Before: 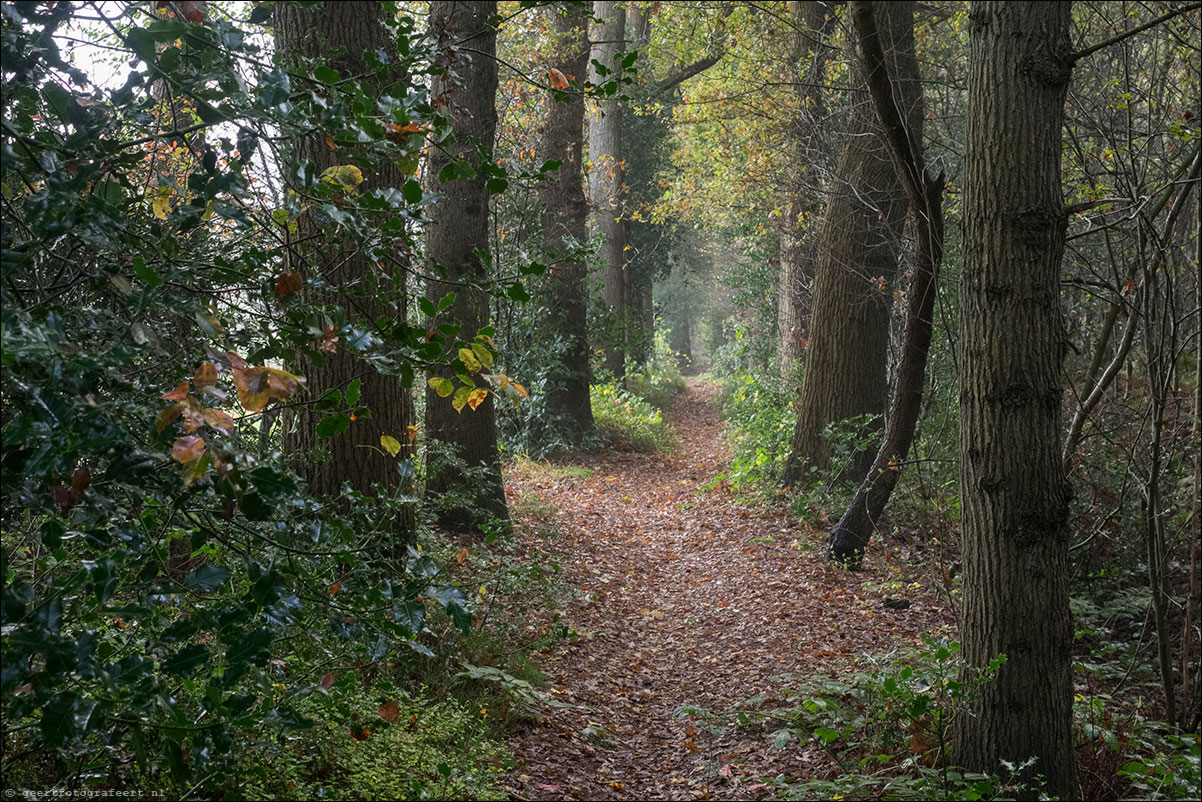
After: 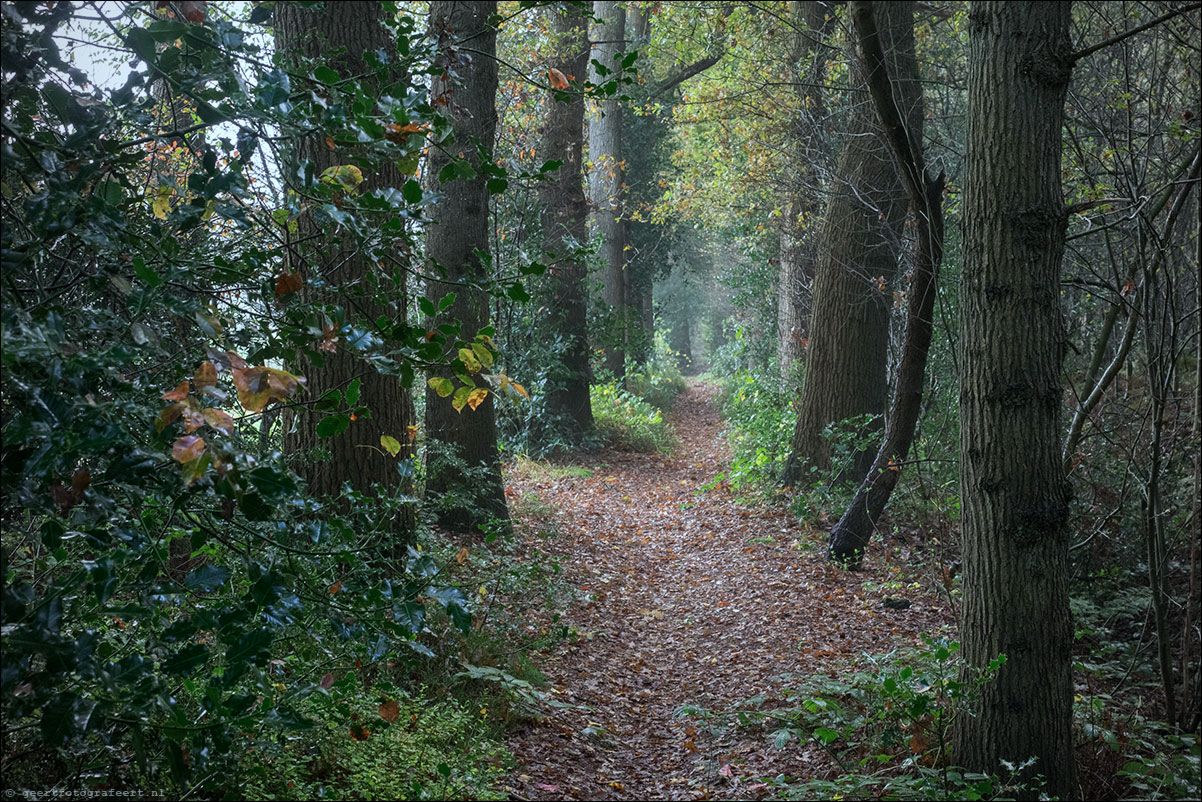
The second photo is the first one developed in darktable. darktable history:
color calibration: illuminant F (fluorescent), F source F9 (Cool White Deluxe 4150 K) – high CRI, x 0.374, y 0.373, temperature 4158.34 K
vignetting: on, module defaults
